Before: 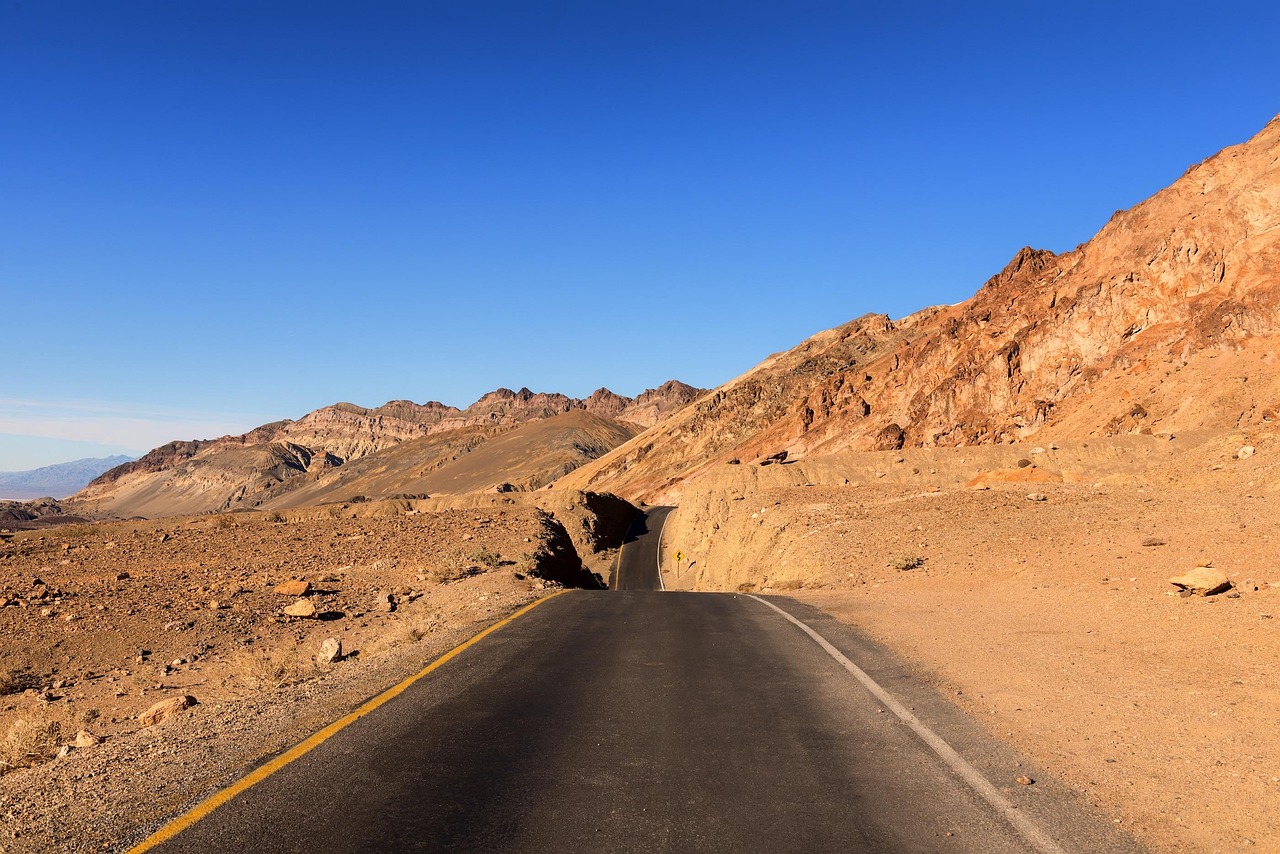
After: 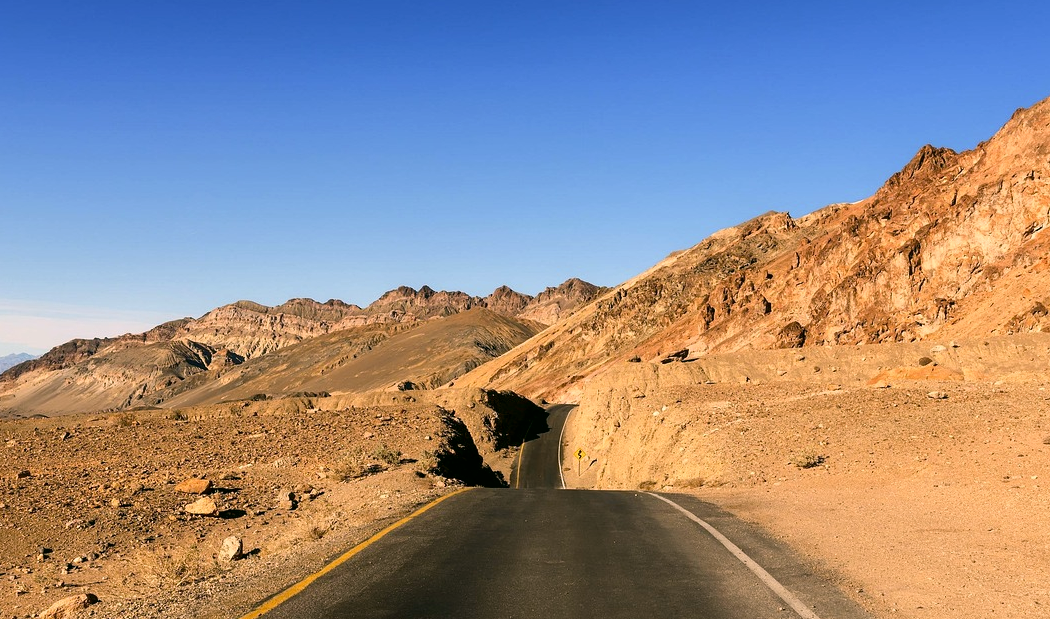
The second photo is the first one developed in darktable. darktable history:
color correction: highlights a* 4.34, highlights b* 4.98, shadows a* -6.98, shadows b* 5.06
shadows and highlights: shadows -0.84, highlights 41.81, shadows color adjustment 99.13%, highlights color adjustment 0.248%
crop: left 7.743%, top 11.989%, right 10.204%, bottom 15.481%
local contrast: mode bilateral grid, contrast 20, coarseness 51, detail 119%, midtone range 0.2
